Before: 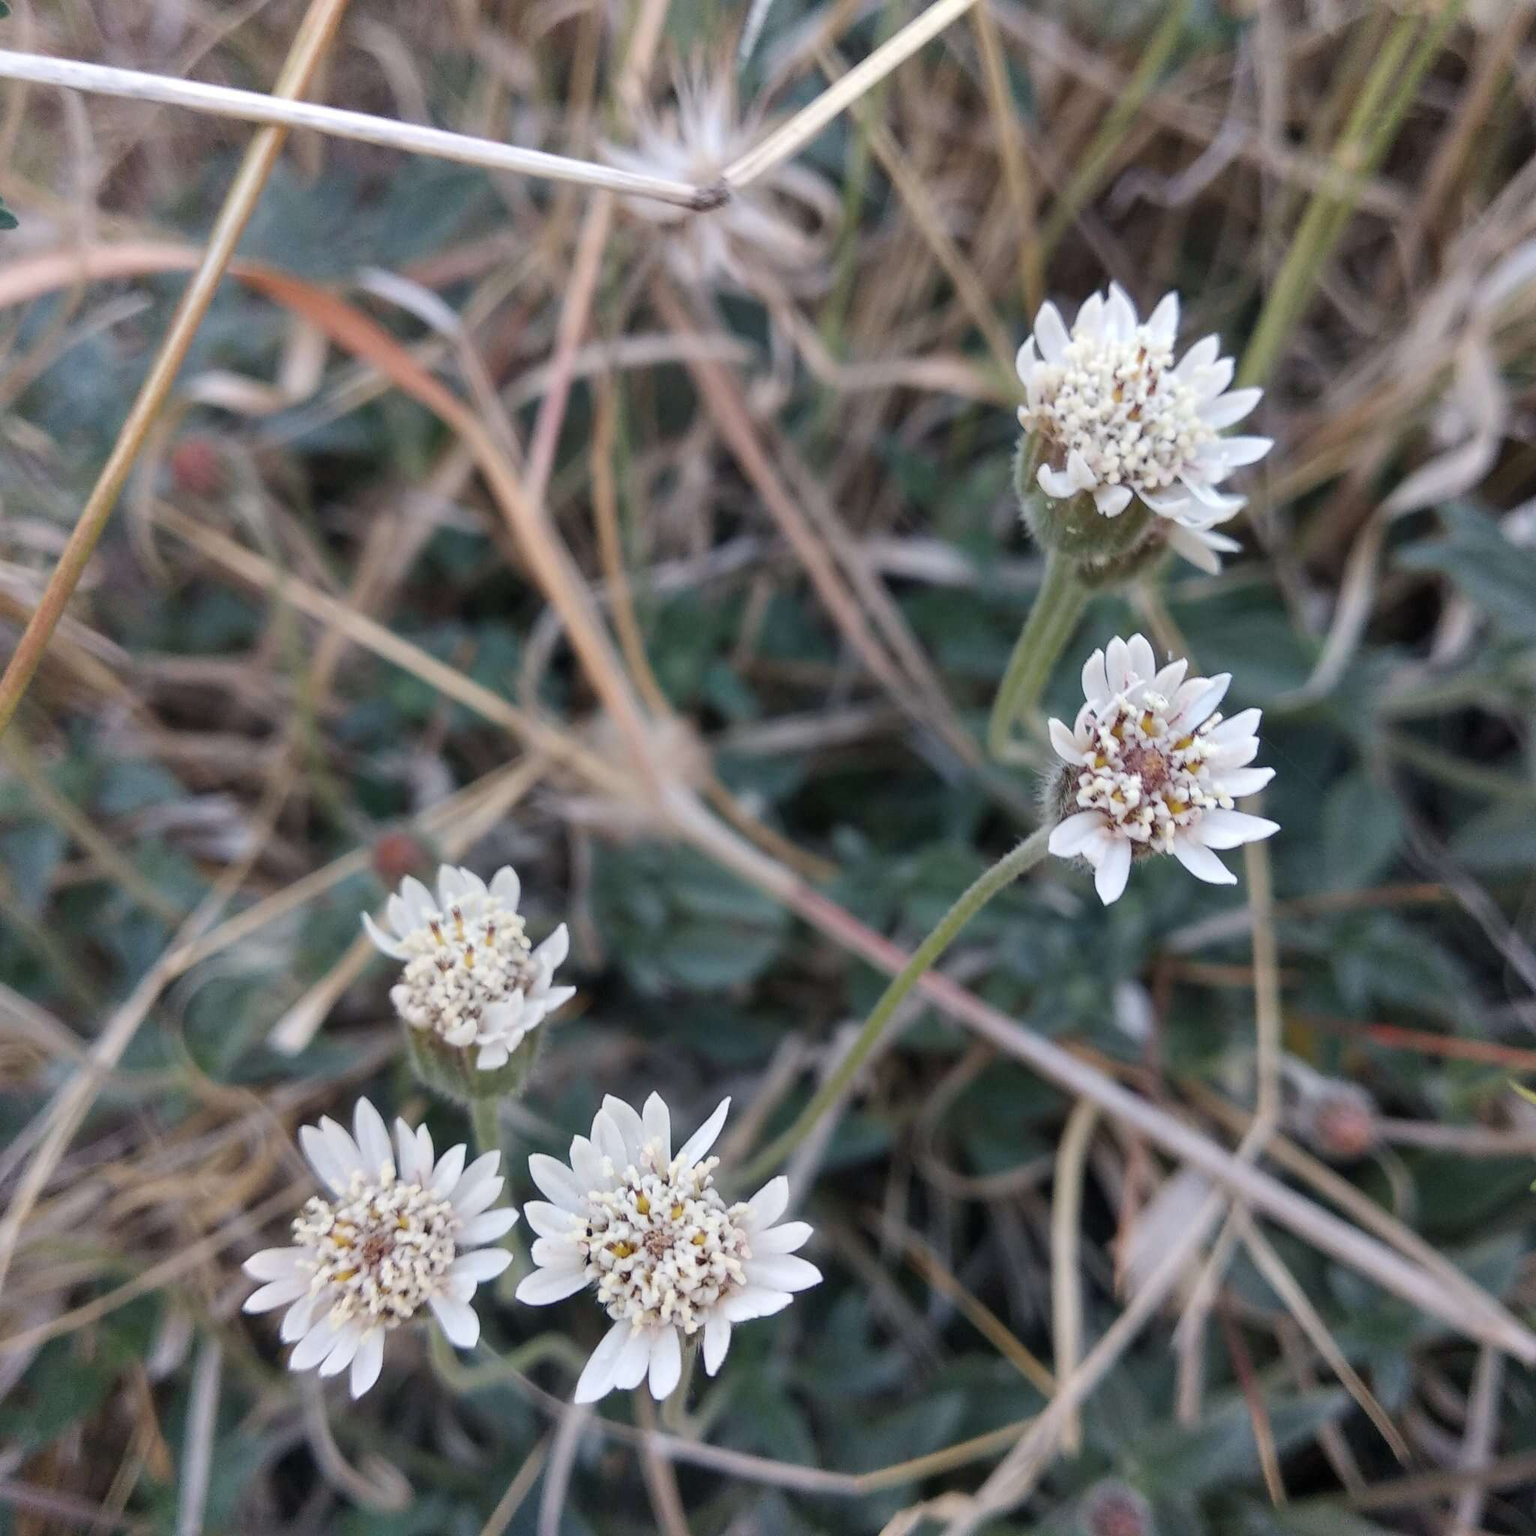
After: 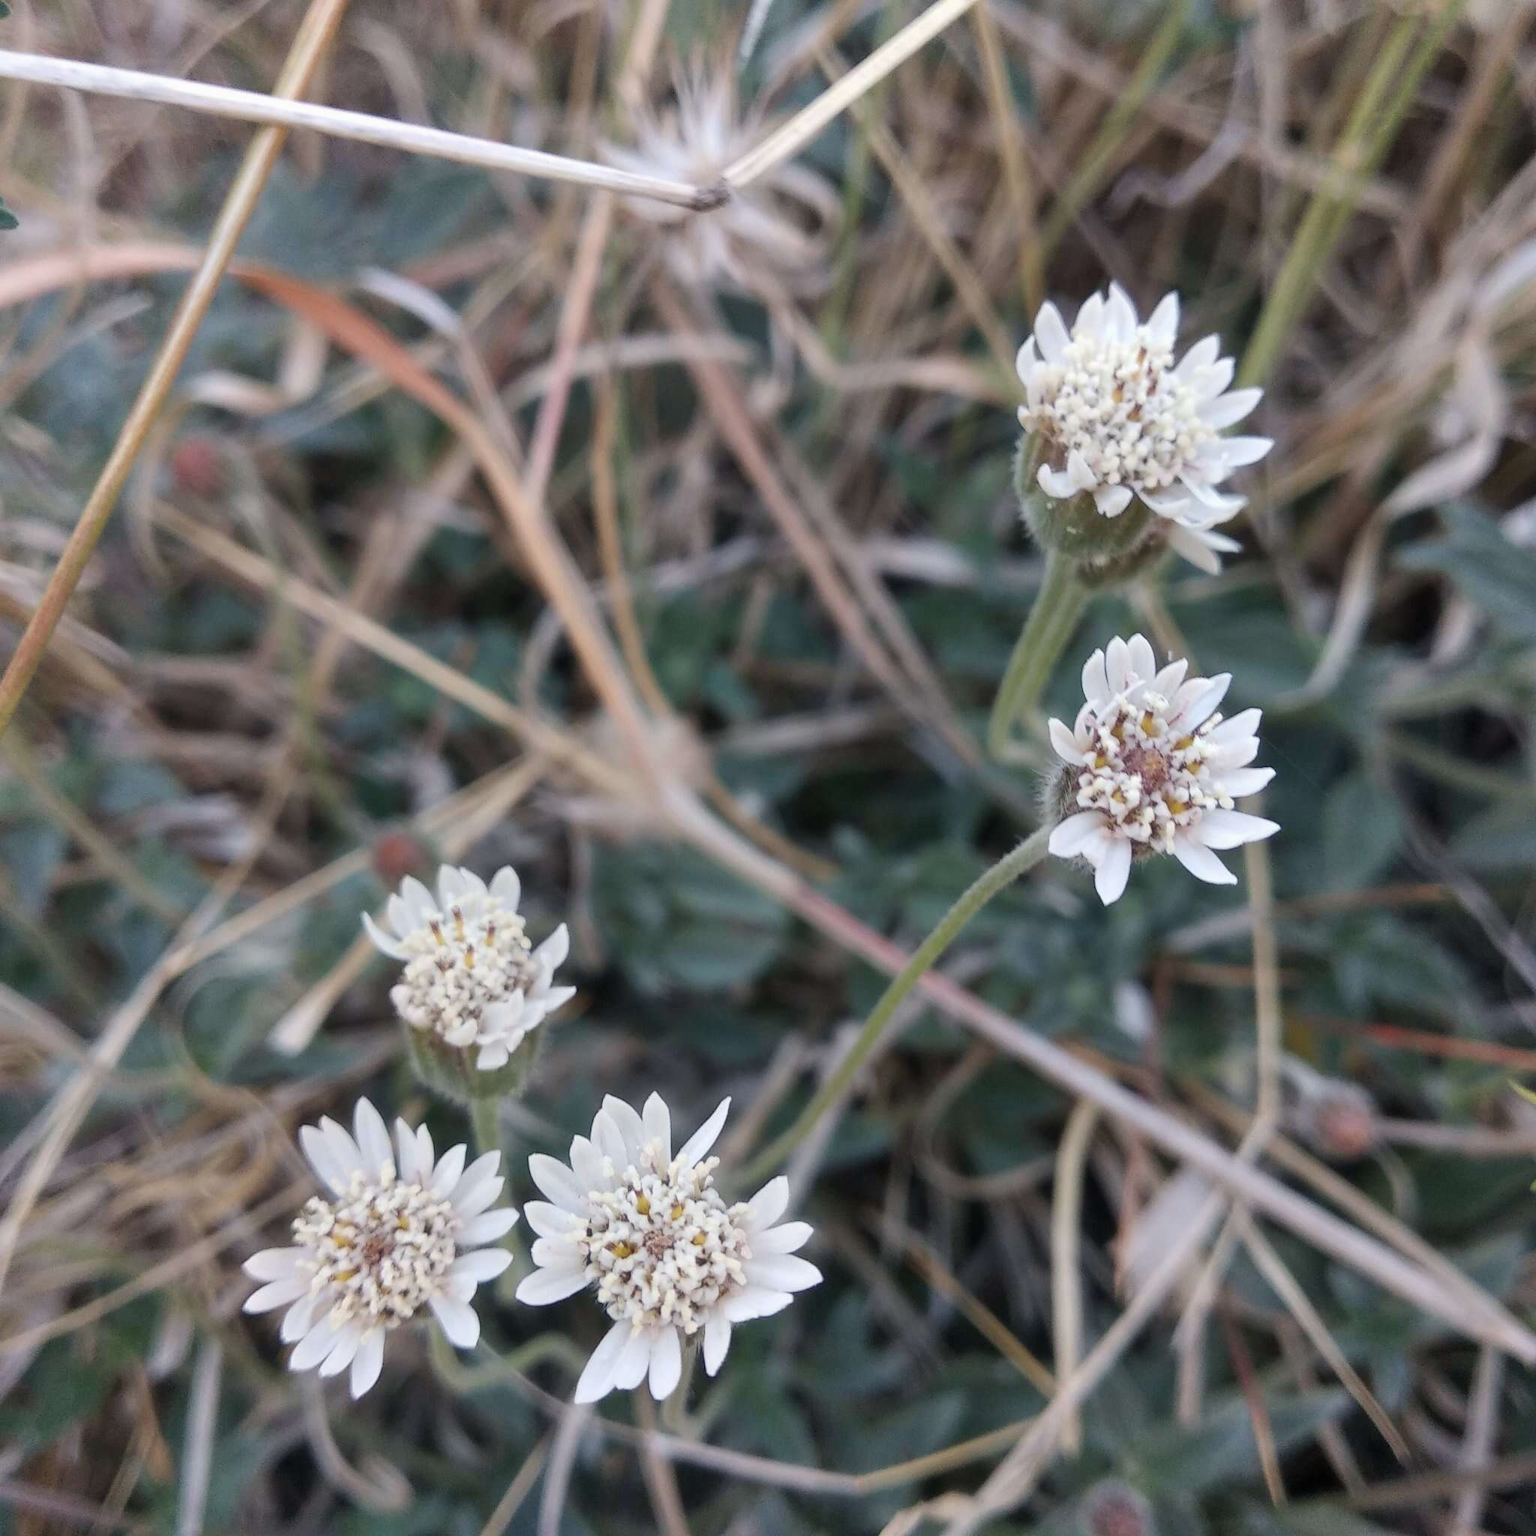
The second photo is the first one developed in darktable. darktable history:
haze removal: strength -0.083, distance 0.36, compatibility mode true, adaptive false
exposure: exposure -0.019 EV, compensate highlight preservation false
